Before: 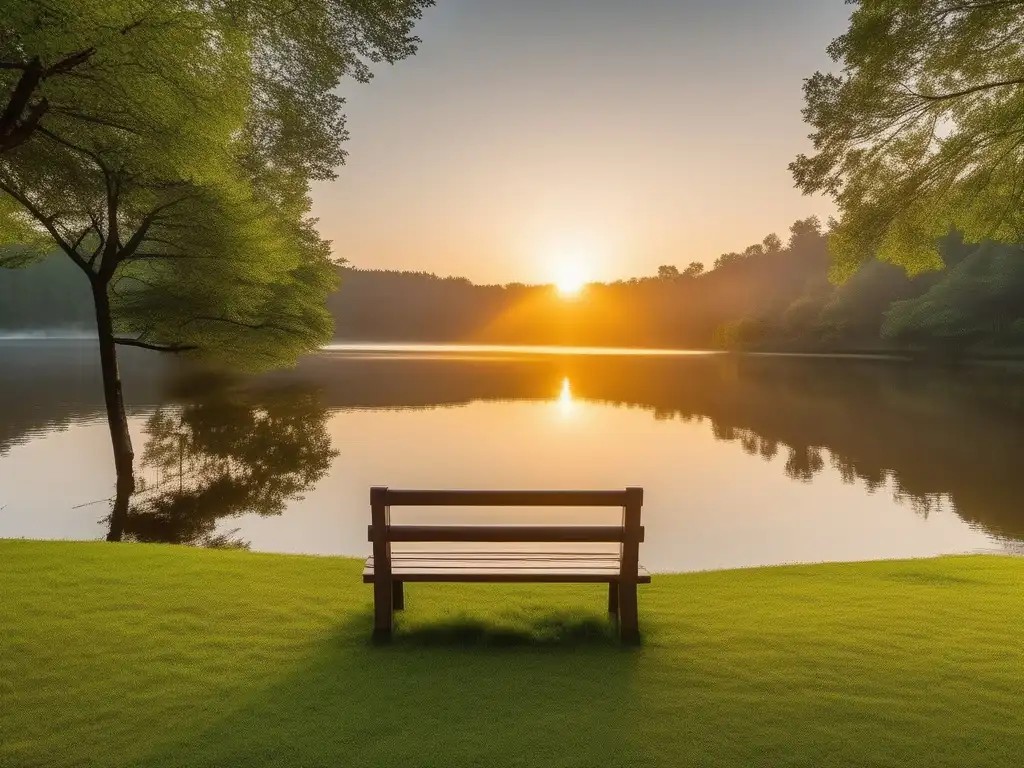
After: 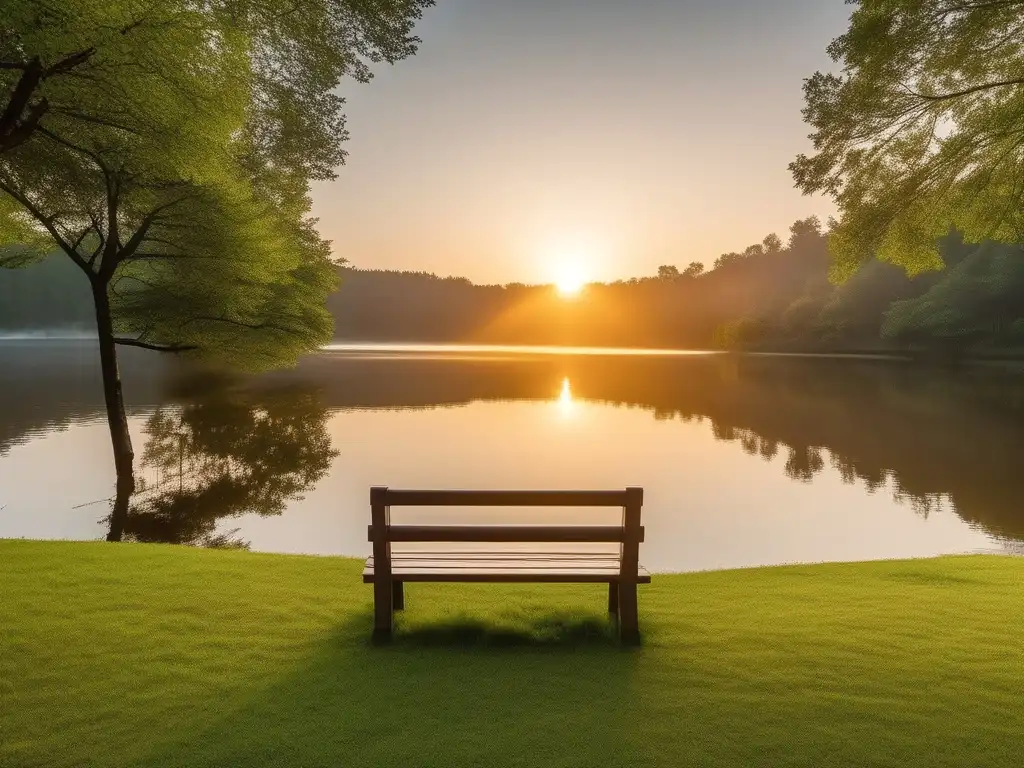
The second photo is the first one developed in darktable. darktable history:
color balance rgb: perceptual saturation grading › global saturation -1.633%, perceptual saturation grading › highlights -7.632%, perceptual saturation grading › mid-tones 7.927%, perceptual saturation grading › shadows 2.918%, global vibrance 5.086%, contrast 3.144%
